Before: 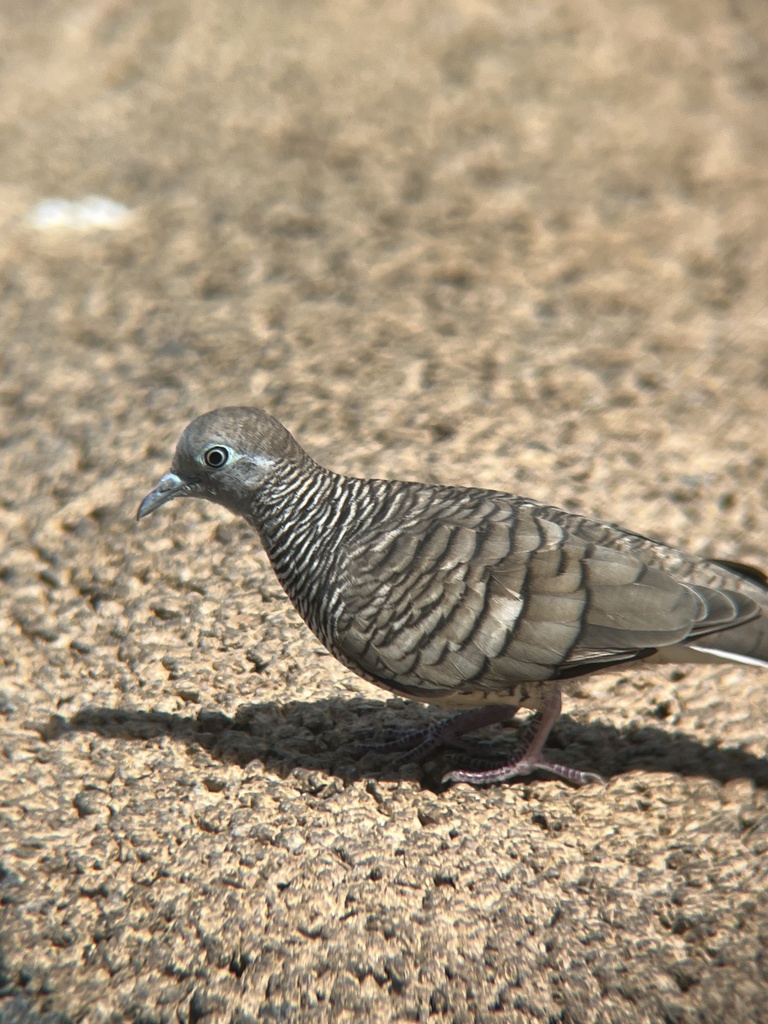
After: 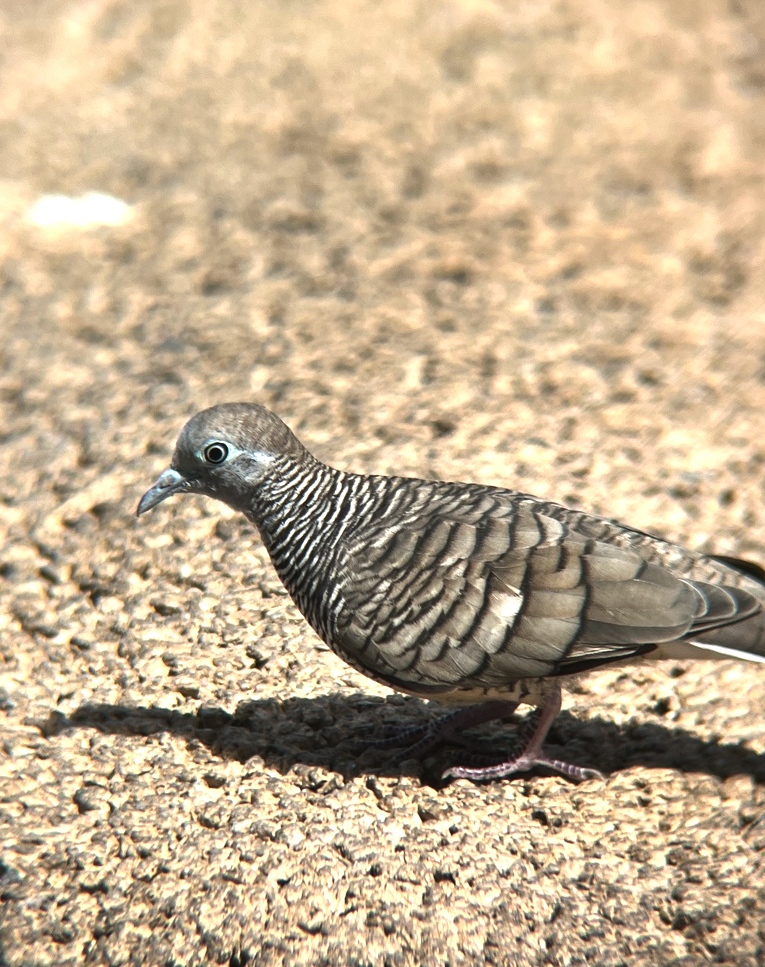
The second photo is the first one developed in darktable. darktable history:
crop: top 0.419%, right 0.264%, bottom 5.108%
tone equalizer: -8 EV -0.741 EV, -7 EV -0.704 EV, -6 EV -0.599 EV, -5 EV -0.42 EV, -3 EV 0.399 EV, -2 EV 0.6 EV, -1 EV 0.682 EV, +0 EV 0.737 EV, edges refinement/feathering 500, mask exposure compensation -1.57 EV, preserve details no
